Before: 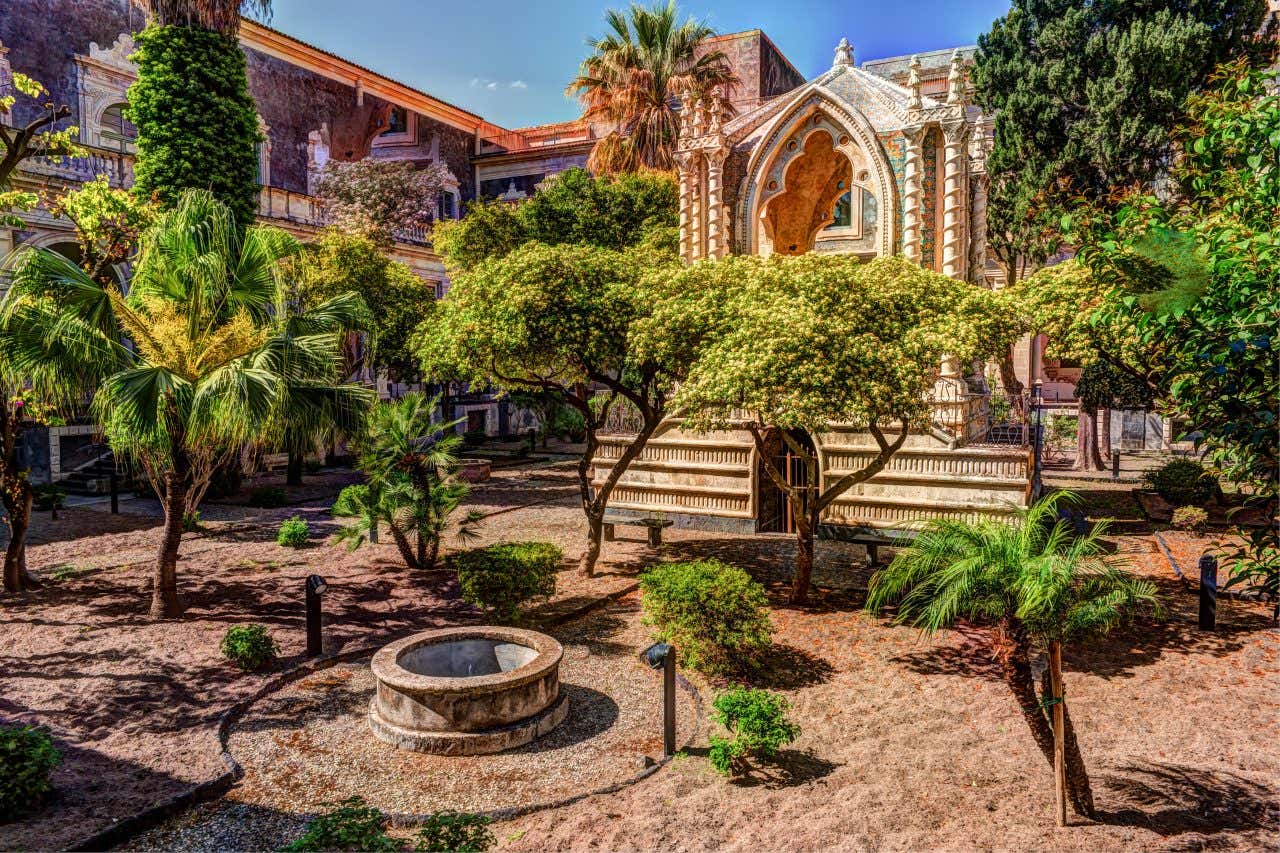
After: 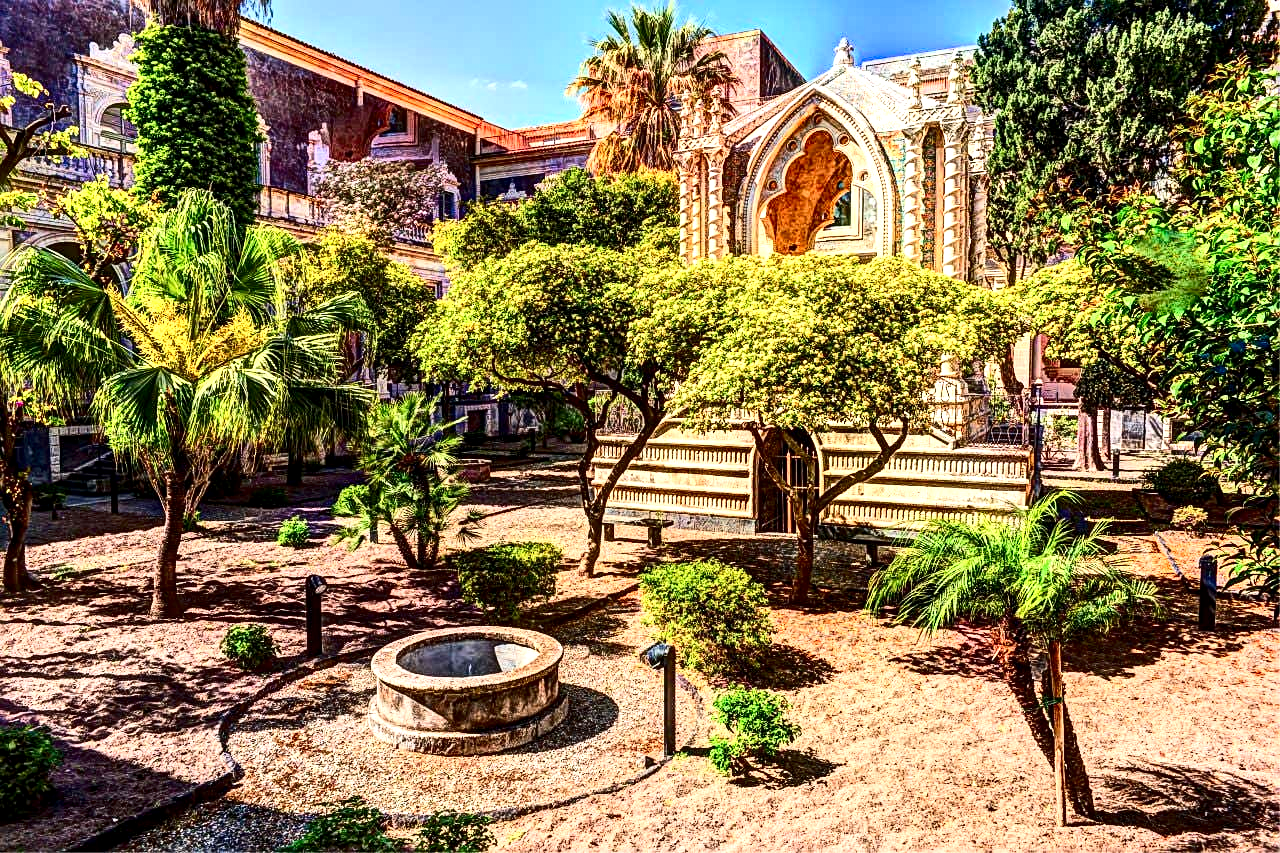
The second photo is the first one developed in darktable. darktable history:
color zones: curves: ch0 [(0, 0.613) (0.01, 0.613) (0.245, 0.448) (0.498, 0.529) (0.642, 0.665) (0.879, 0.777) (0.99, 0.613)]; ch1 [(0, 0.035) (0.121, 0.189) (0.259, 0.197) (0.415, 0.061) (0.589, 0.022) (0.732, 0.022) (0.857, 0.026) (0.991, 0.053)], mix -121.2%
exposure: exposure 0.72 EV, compensate highlight preservation false
contrast brightness saturation: contrast 0.291
sharpen: radius 2.125, amount 0.388, threshold 0.033
local contrast: highlights 104%, shadows 101%, detail 120%, midtone range 0.2
